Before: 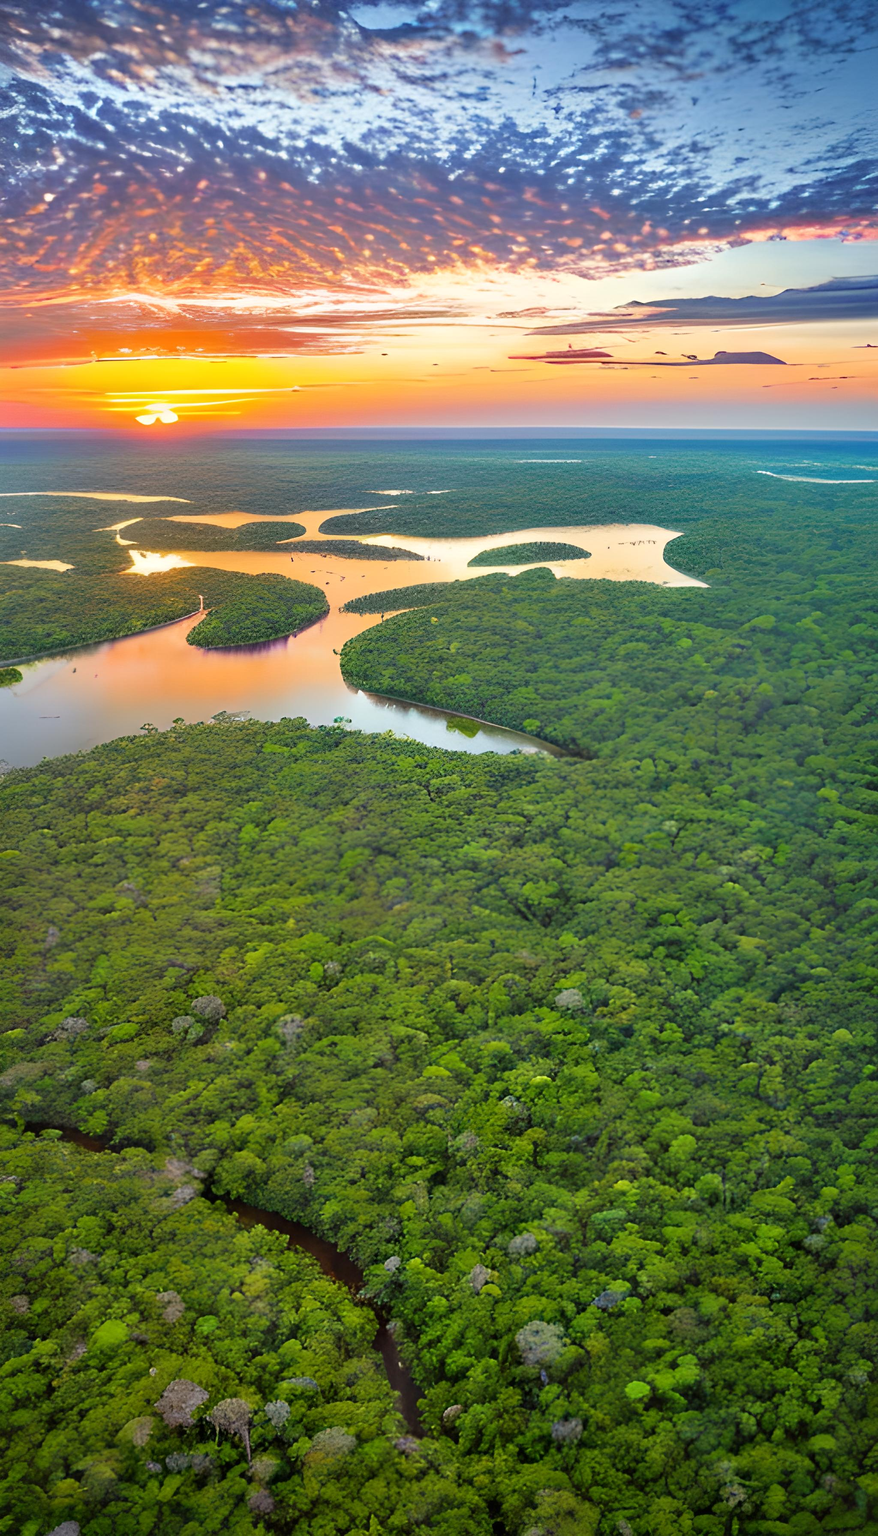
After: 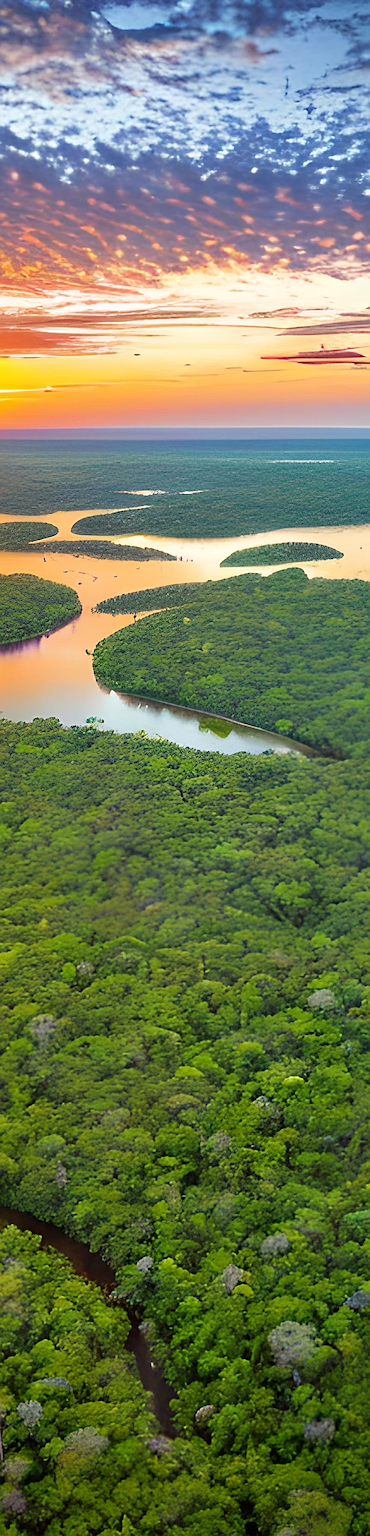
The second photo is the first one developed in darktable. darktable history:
crop: left 28.246%, right 29.501%
sharpen: on, module defaults
tone equalizer: edges refinement/feathering 500, mask exposure compensation -1.57 EV, preserve details no
